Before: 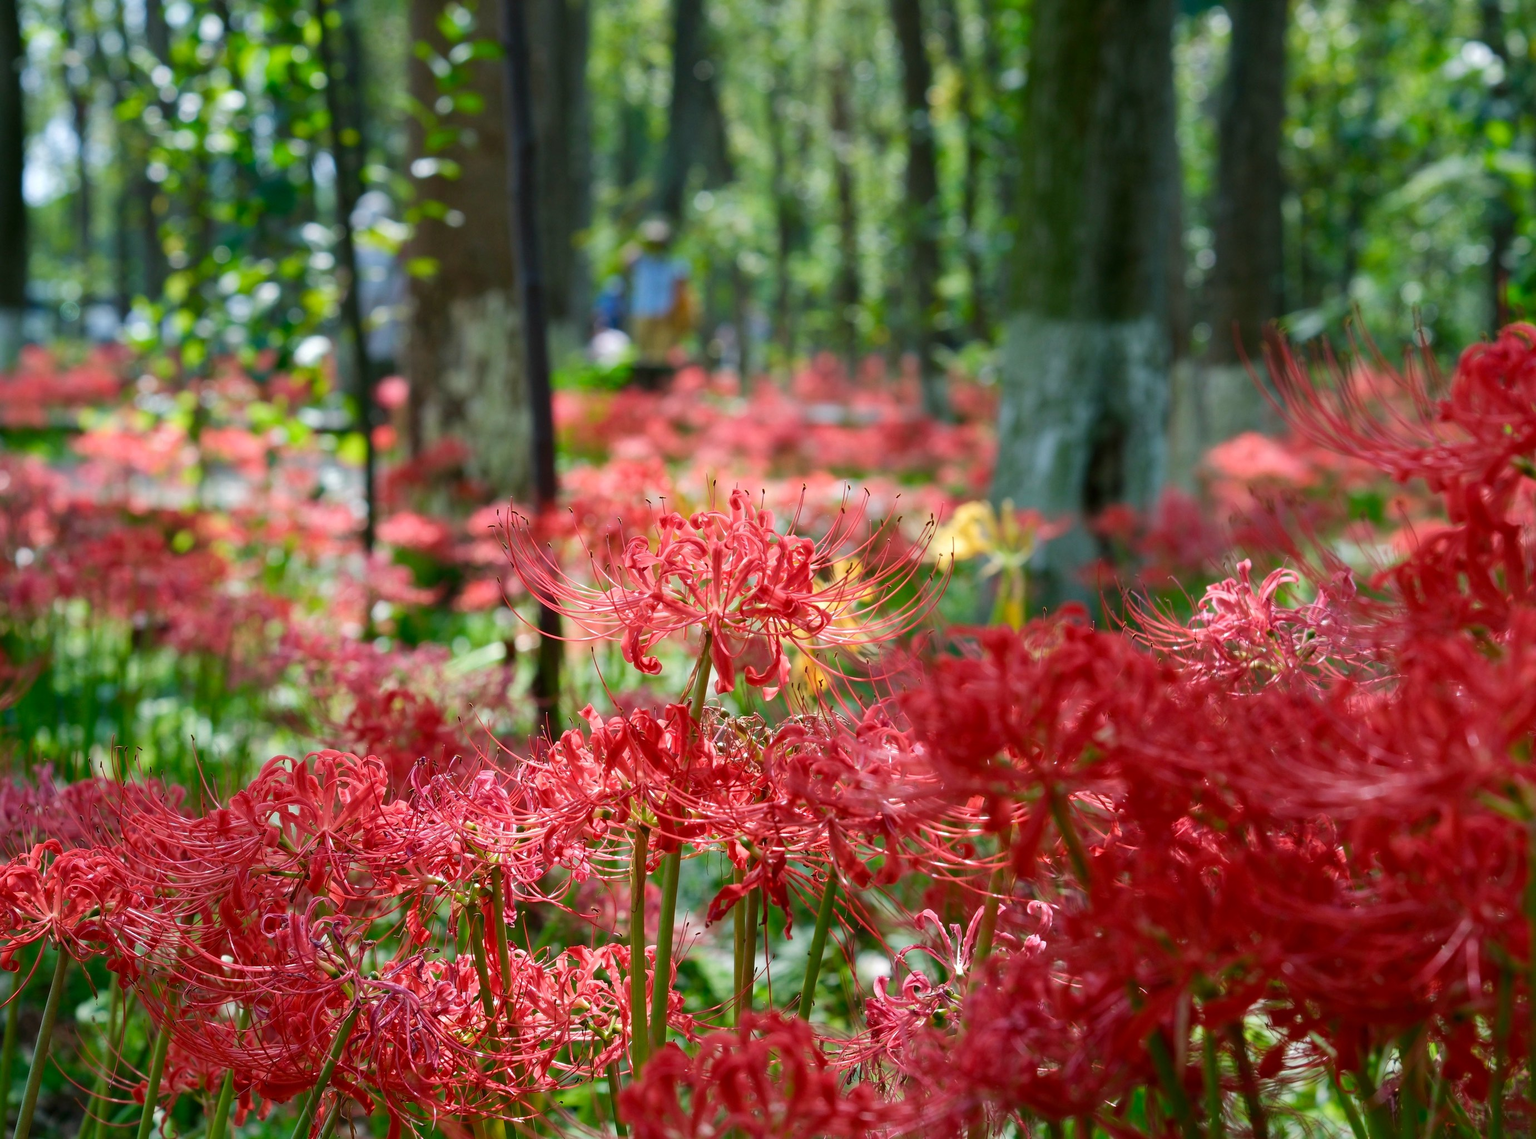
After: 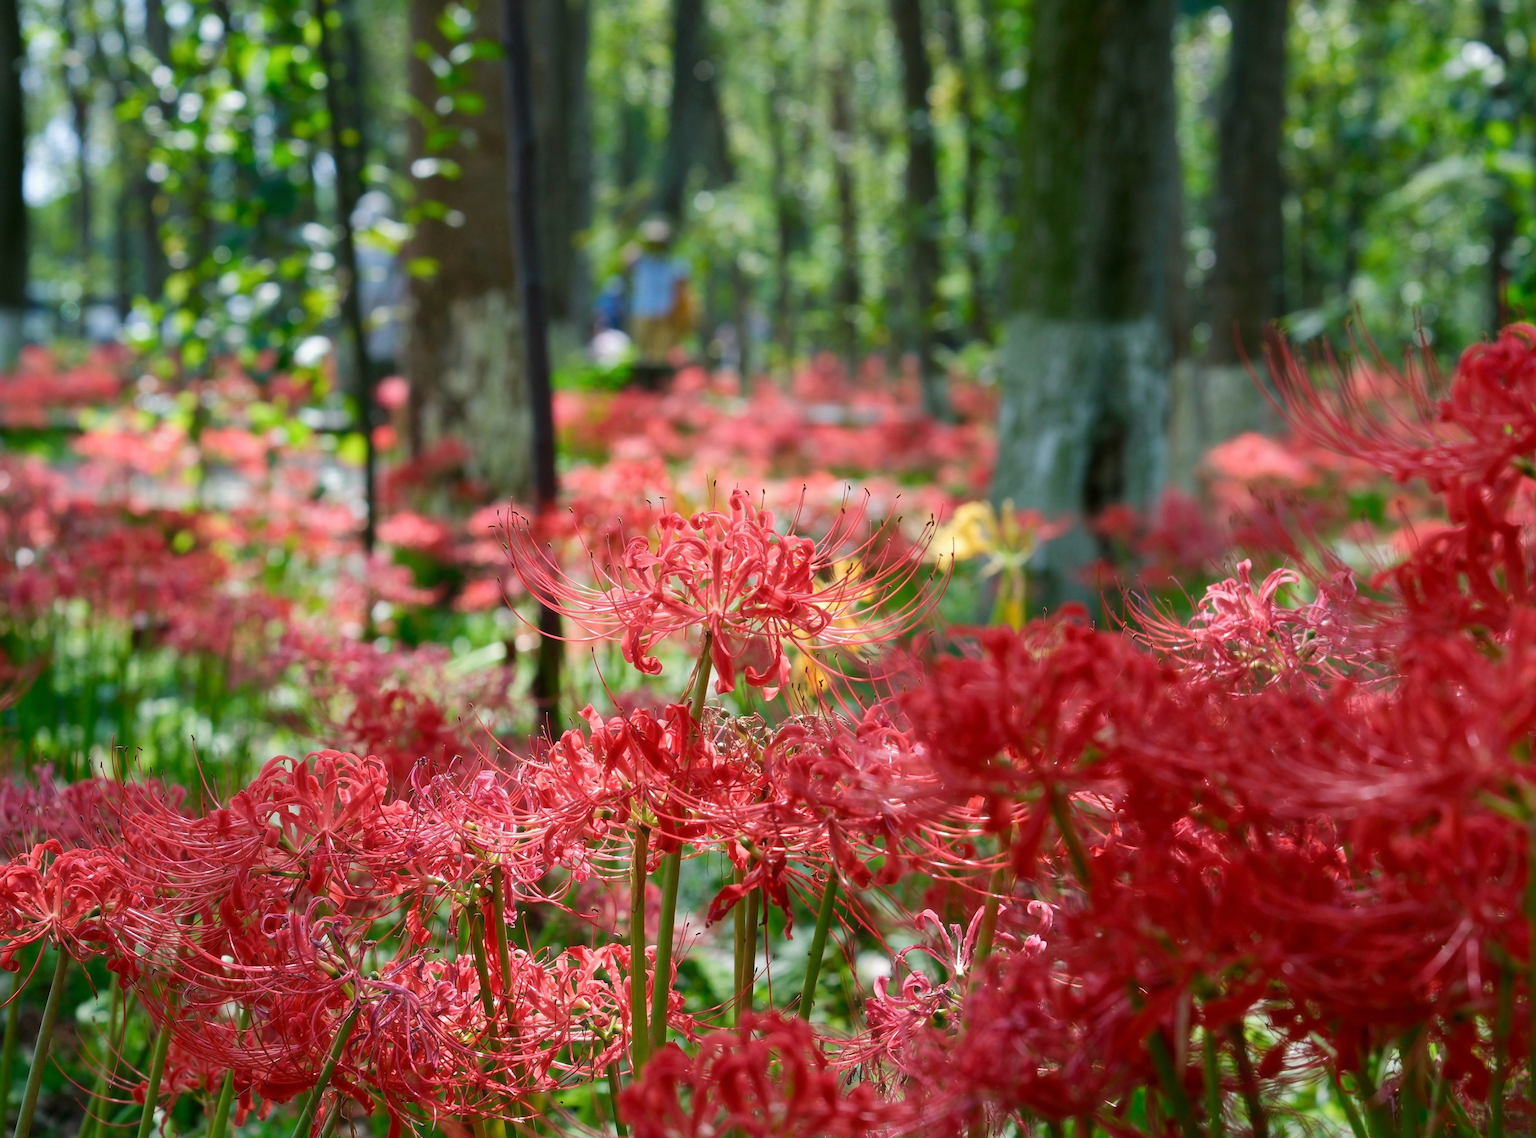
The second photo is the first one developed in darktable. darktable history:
haze removal: strength -0.057, compatibility mode true, adaptive false
